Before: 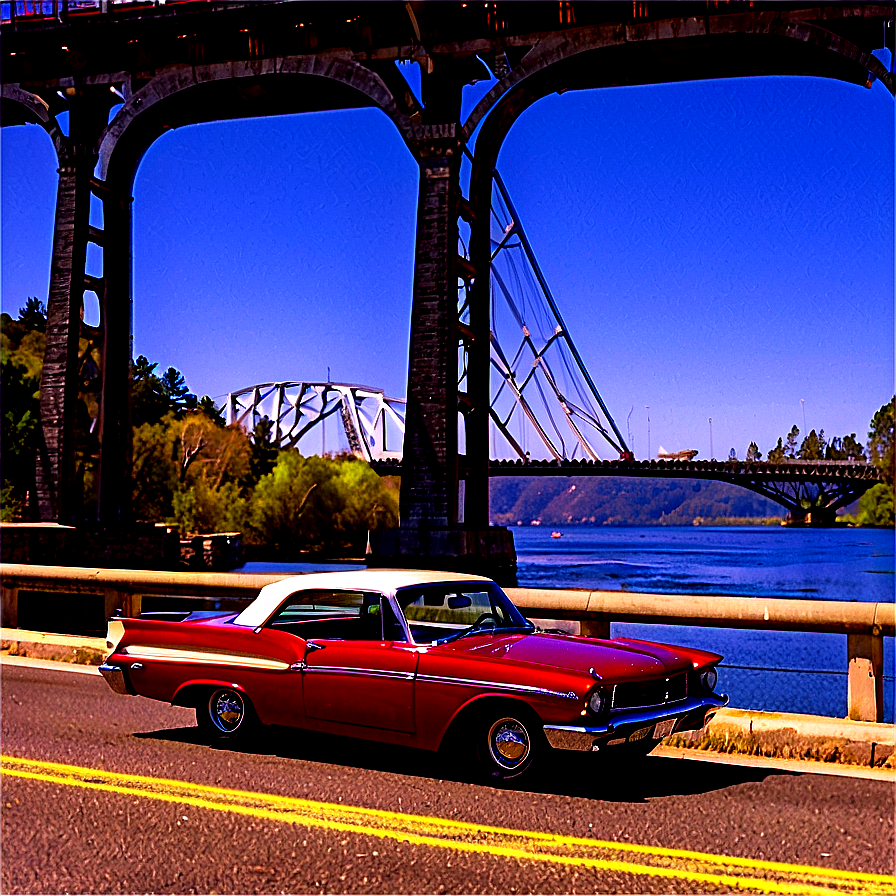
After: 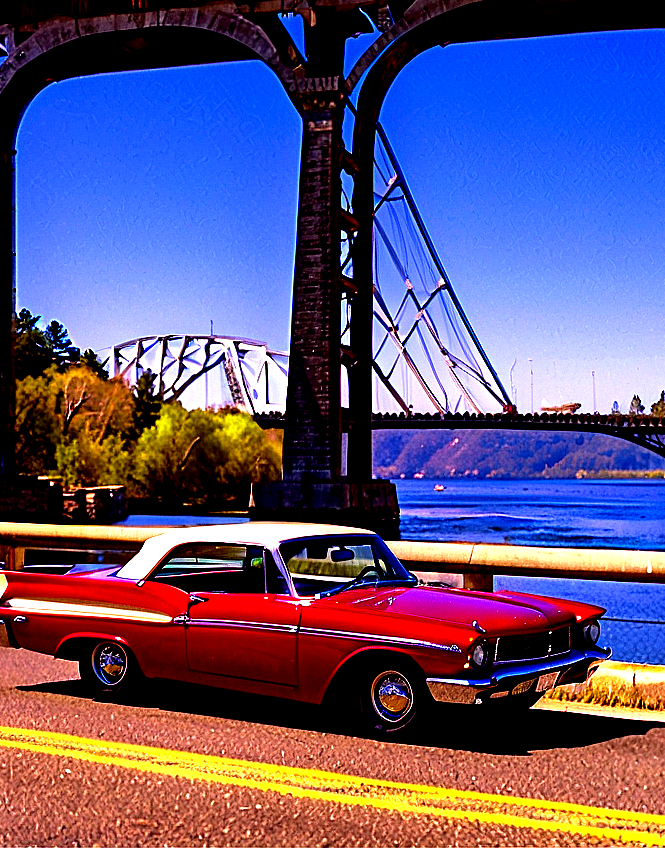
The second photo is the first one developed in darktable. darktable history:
exposure: black level correction 0.001, exposure 0.955 EV, compensate exposure bias true, compensate highlight preservation false
crop and rotate: left 13.15%, top 5.251%, right 12.609%
